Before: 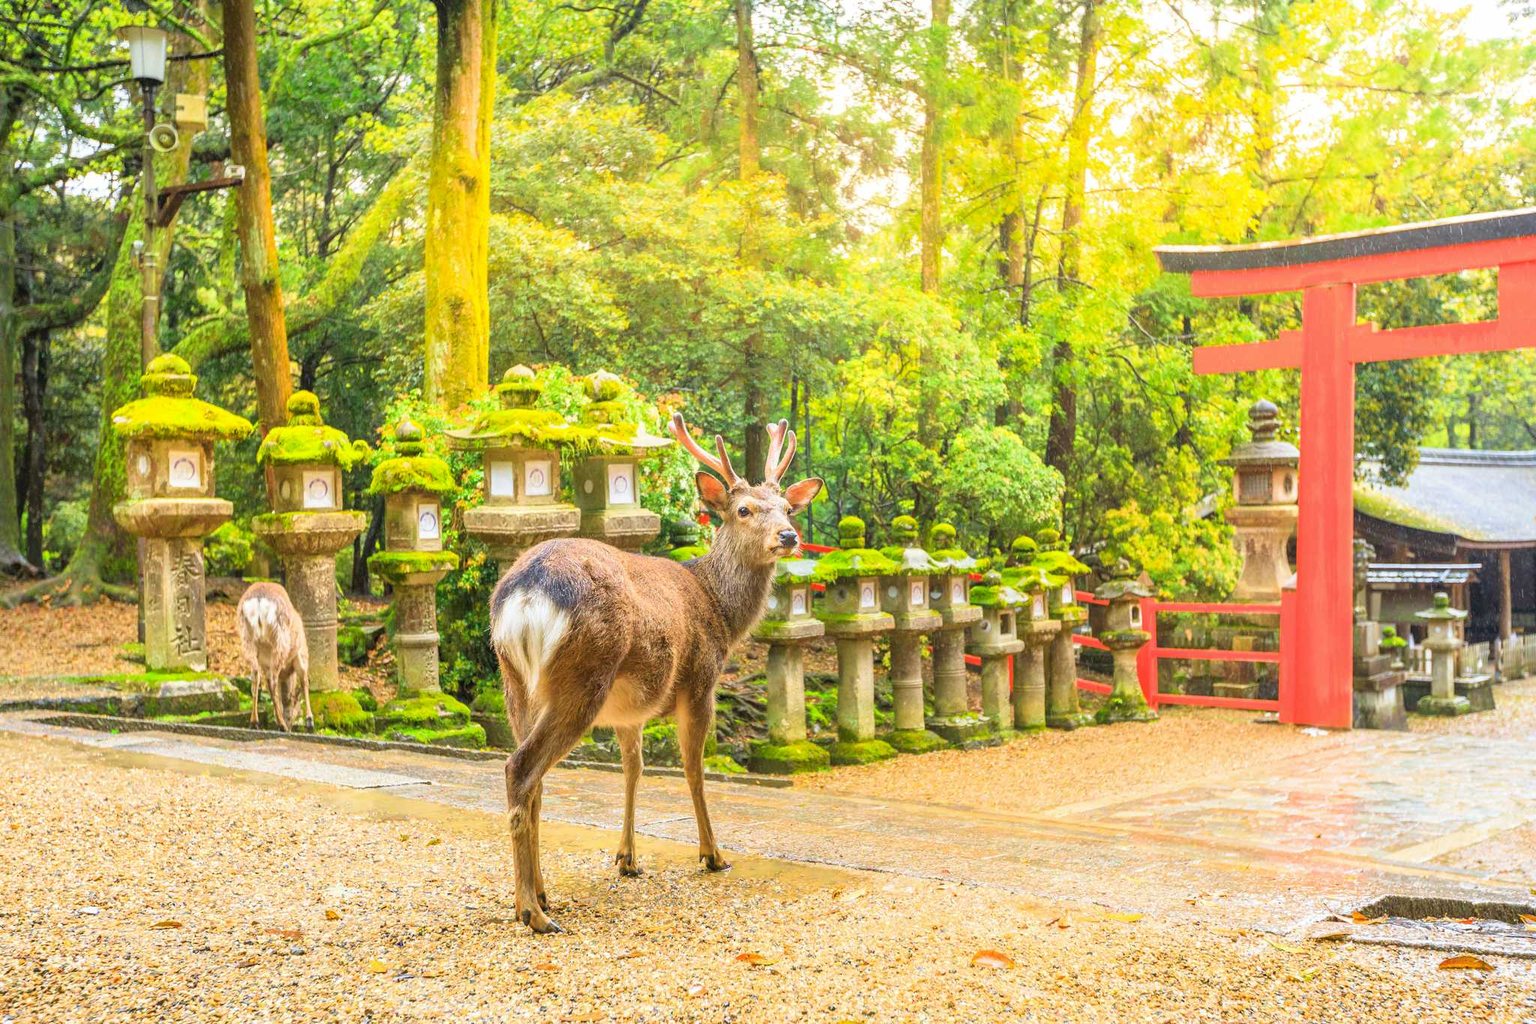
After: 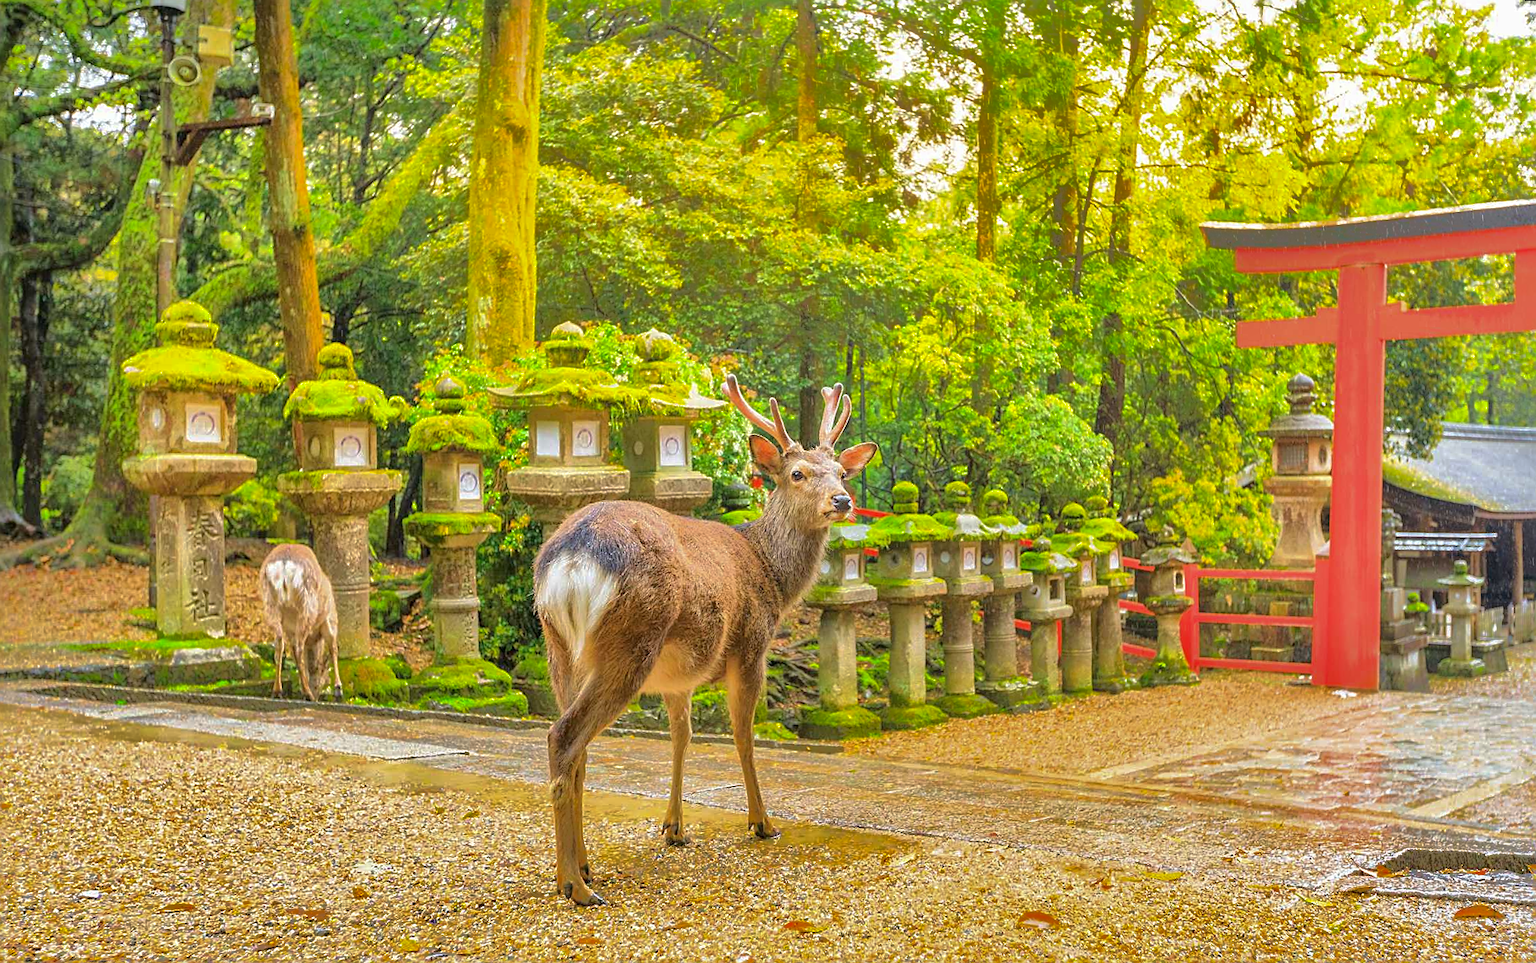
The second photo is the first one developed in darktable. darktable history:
shadows and highlights: shadows -19.91, highlights -73.15
sharpen: on, module defaults
rotate and perspective: rotation 0.679°, lens shift (horizontal) 0.136, crop left 0.009, crop right 0.991, crop top 0.078, crop bottom 0.95
